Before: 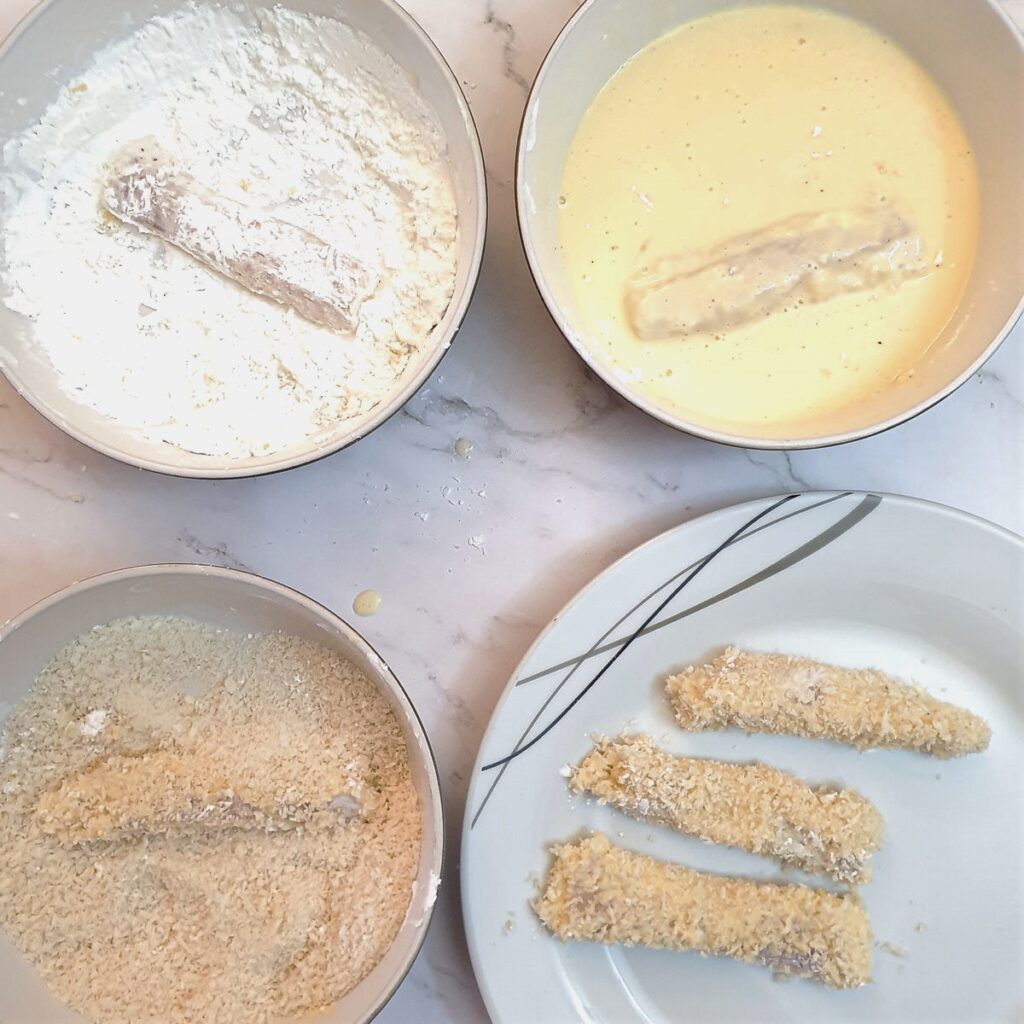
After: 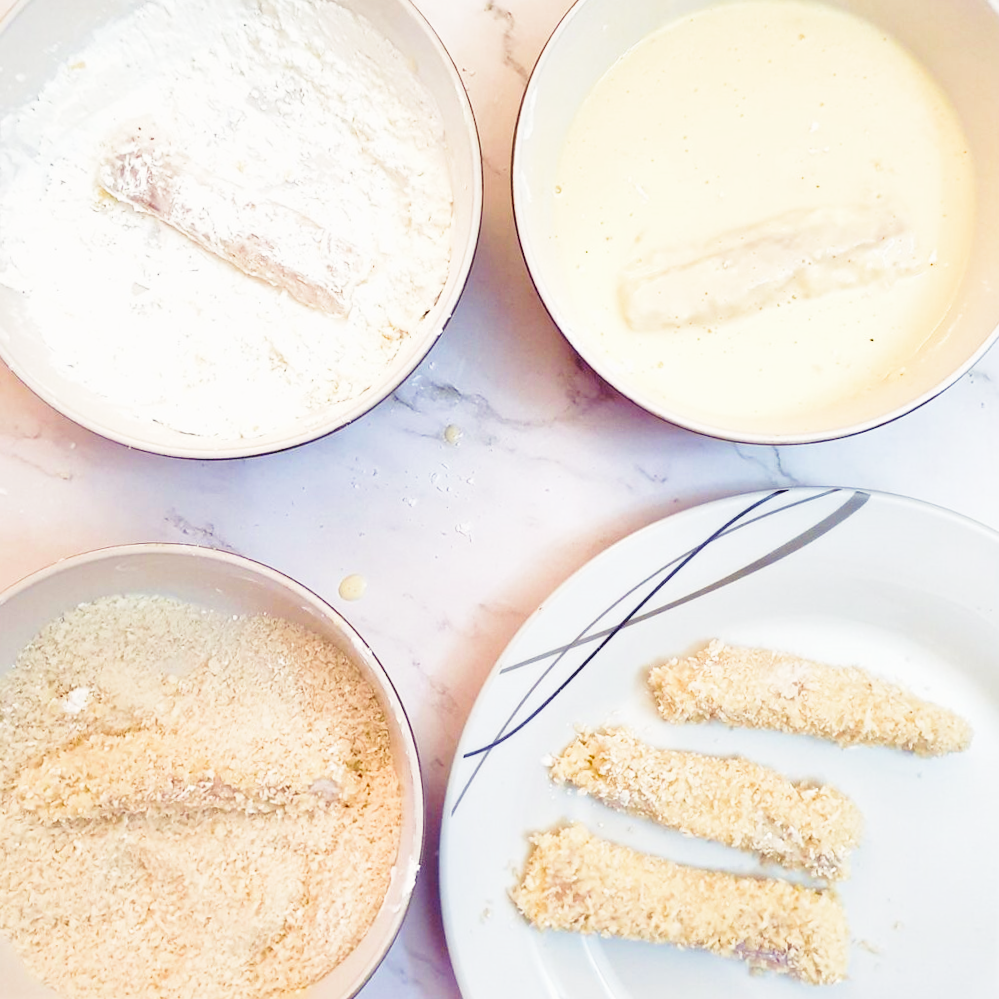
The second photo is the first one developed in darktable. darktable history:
velvia: strength 39.1%
color balance rgb: shadows lift › luminance -21.291%, shadows lift › chroma 8.818%, shadows lift › hue 282.23°, global offset › luminance 0.504%, linear chroma grading › global chroma -1.267%, perceptual saturation grading › global saturation 0.87%, perceptual saturation grading › highlights -29.268%, perceptual saturation grading › mid-tones 29.447%, perceptual saturation grading › shadows 58.621%
color calibration: x 0.343, y 0.356, temperature 5133.82 K
base curve: curves: ch0 [(0, 0) (0.028, 0.03) (0.121, 0.232) (0.46, 0.748) (0.859, 0.968) (1, 1)], preserve colors none
crop and rotate: angle -1.43°
